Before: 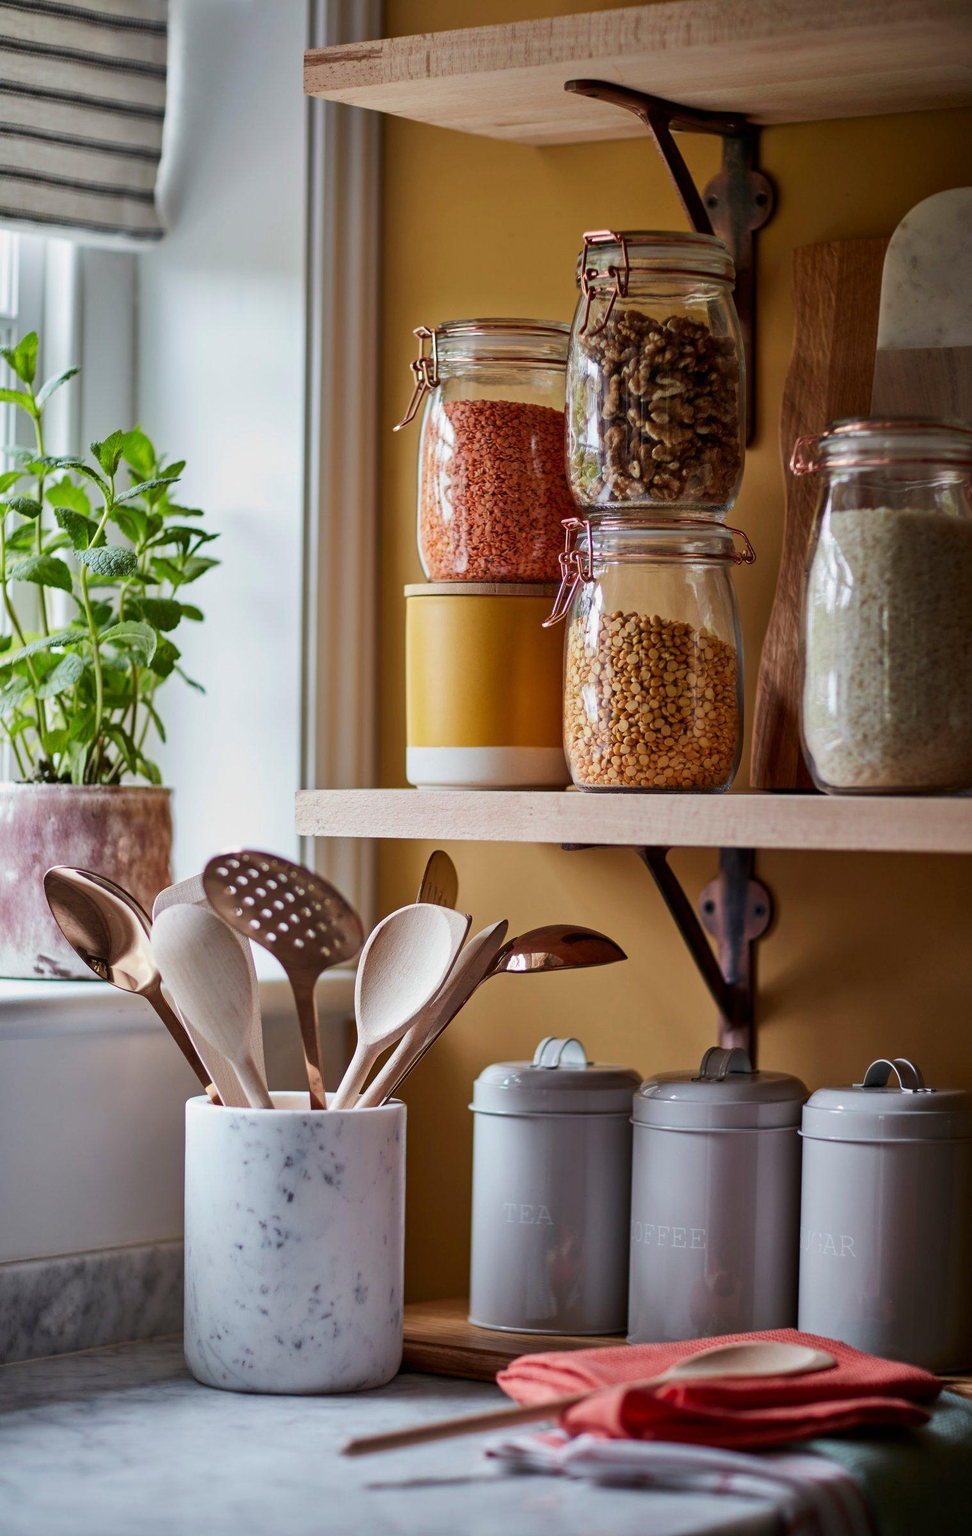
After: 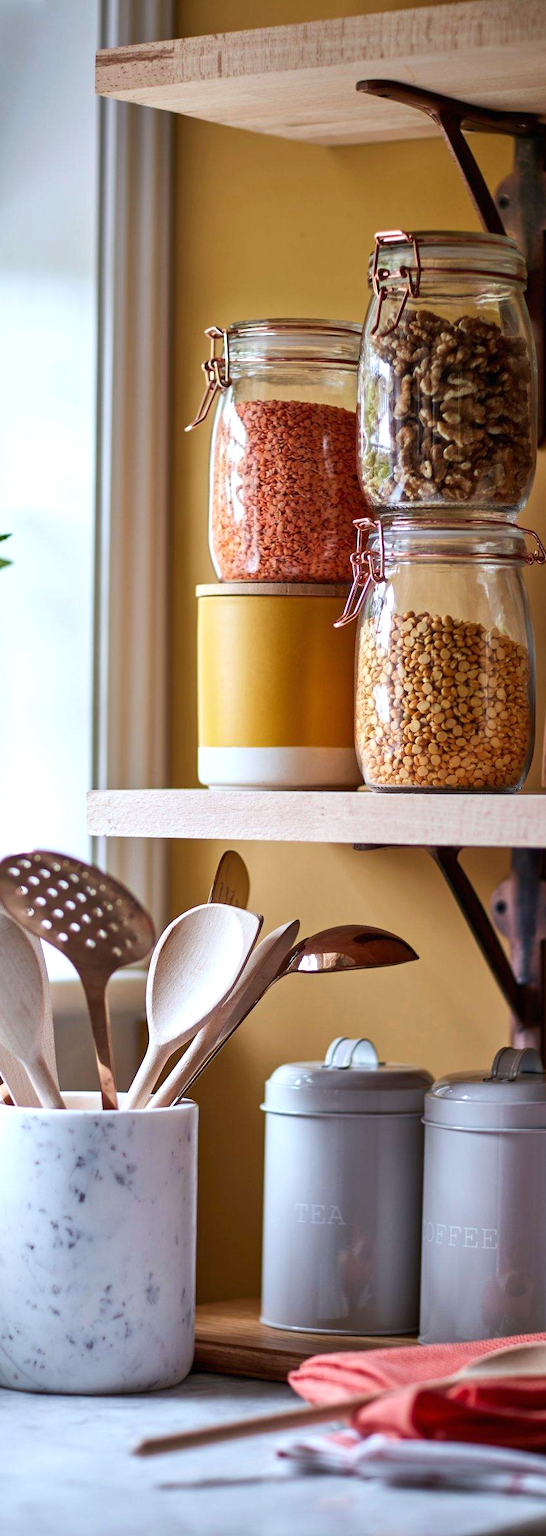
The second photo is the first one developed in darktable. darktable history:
crop: left 21.496%, right 22.254%
white balance: red 0.967, blue 1.049
exposure: black level correction 0, exposure 0.5 EV, compensate highlight preservation false
